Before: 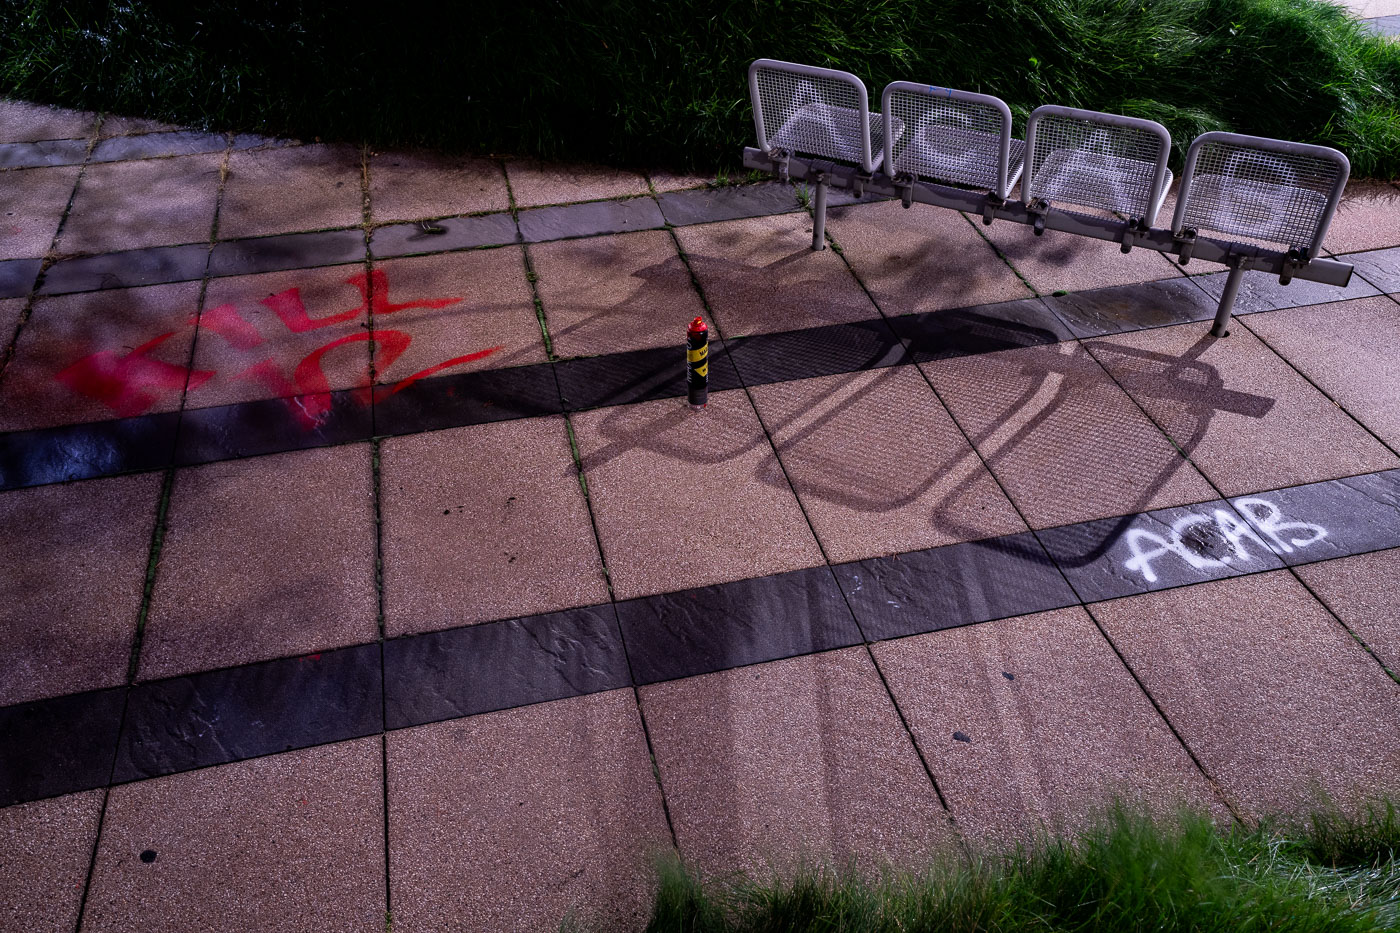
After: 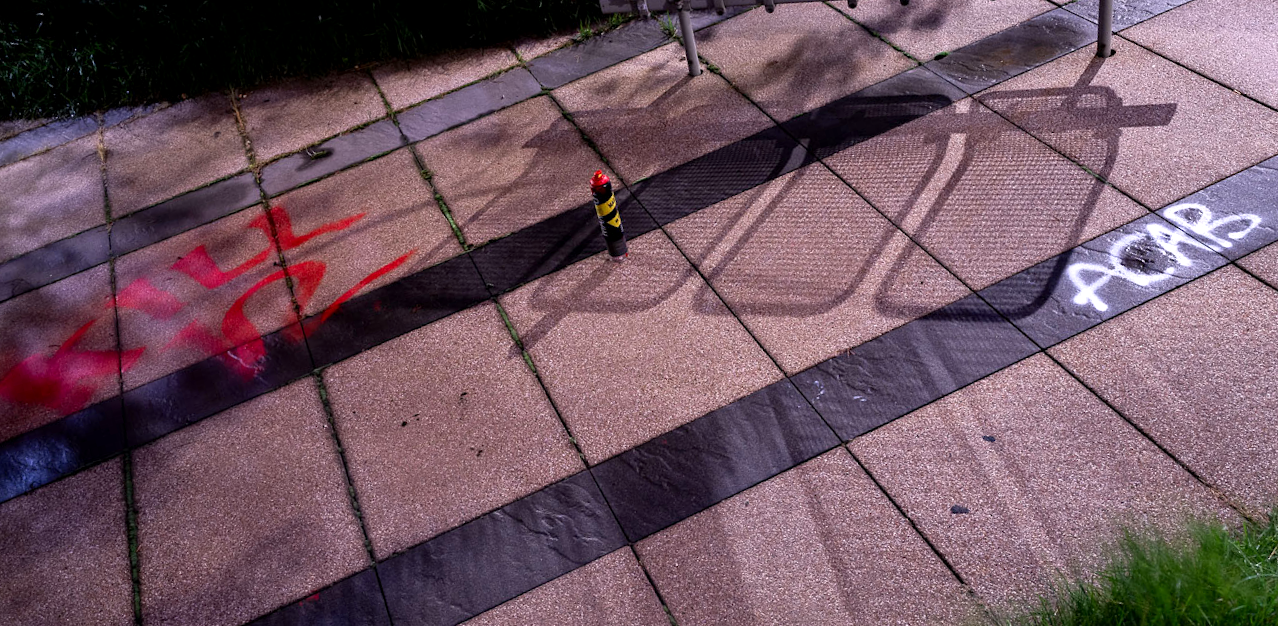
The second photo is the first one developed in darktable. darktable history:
rotate and perspective: rotation -14.8°, crop left 0.1, crop right 0.903, crop top 0.25, crop bottom 0.748
exposure: black level correction 0.001, exposure 0.5 EV, compensate exposure bias true, compensate highlight preservation false
